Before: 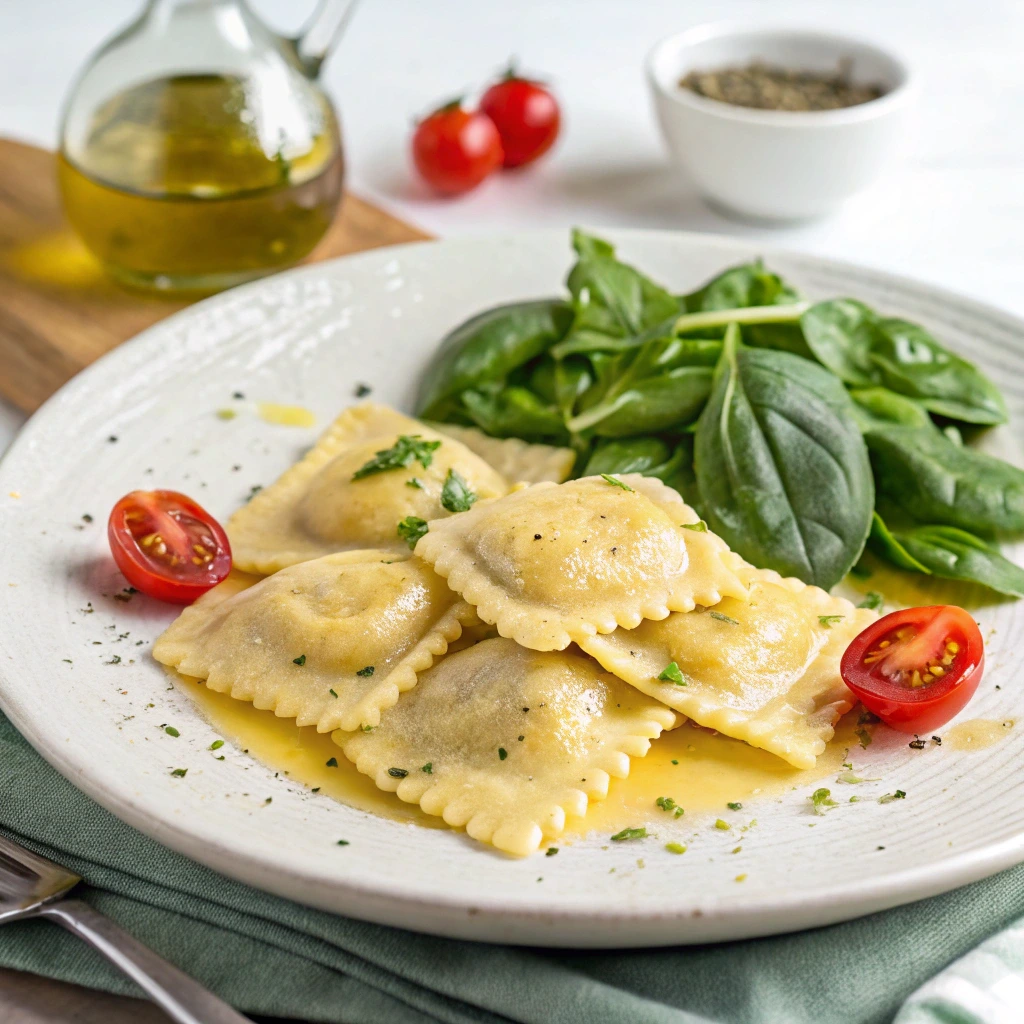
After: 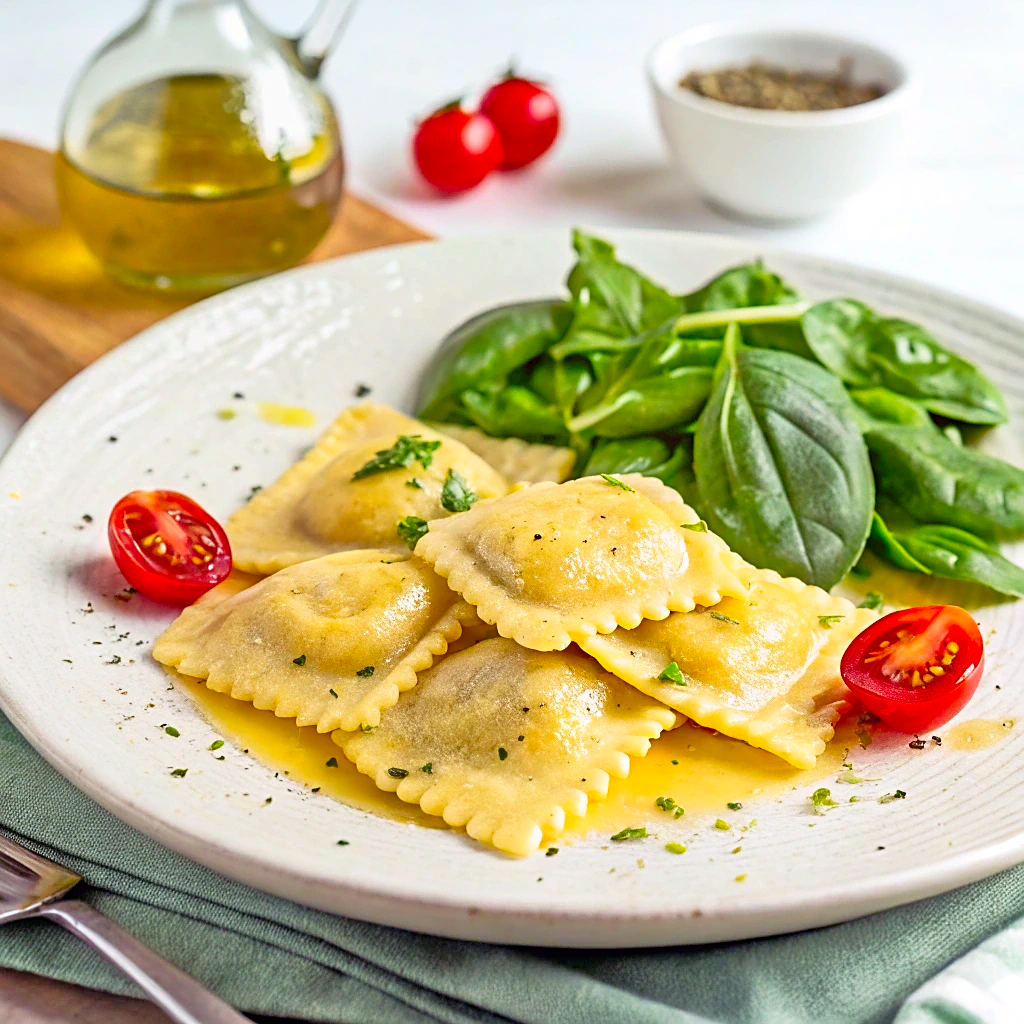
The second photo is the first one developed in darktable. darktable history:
sharpen: on, module defaults
exposure: compensate highlight preservation false
color balance rgb: shadows lift › luminance 0.711%, shadows lift › chroma 6.829%, shadows lift › hue 299.88°, perceptual saturation grading › global saturation 2.171%, saturation formula JzAzBz (2021)
tone equalizer: -7 EV 0.144 EV, -6 EV 0.577 EV, -5 EV 1.12 EV, -4 EV 1.33 EV, -3 EV 1.18 EV, -2 EV 0.6 EV, -1 EV 0.145 EV
contrast brightness saturation: contrast 0.155, saturation 0.332
